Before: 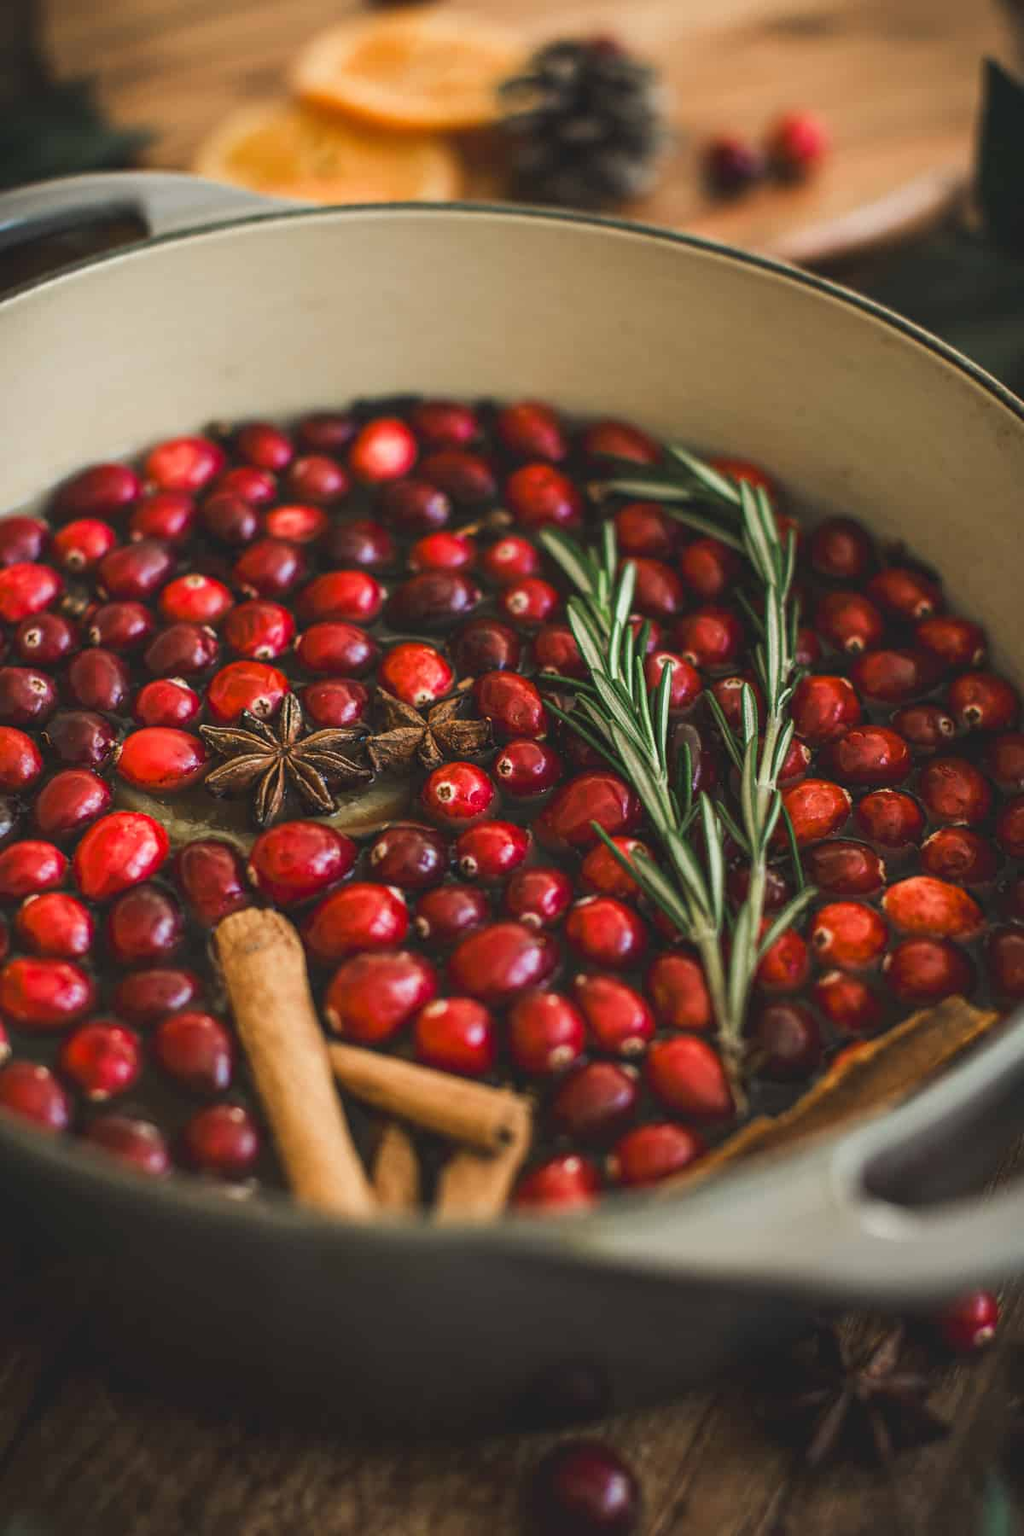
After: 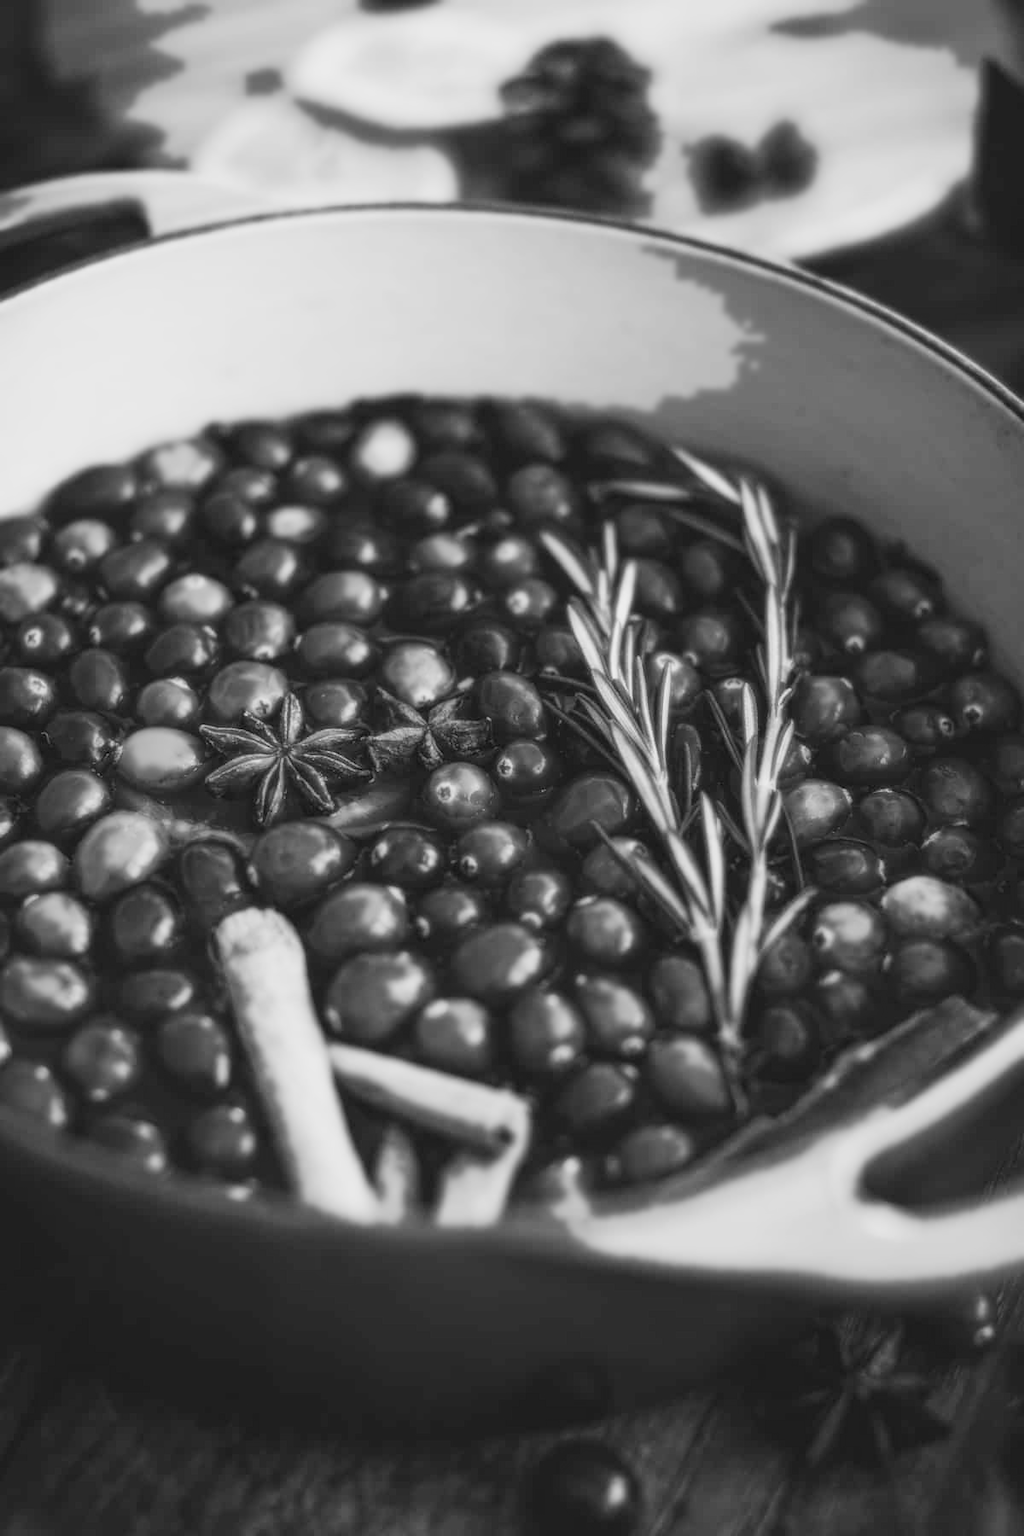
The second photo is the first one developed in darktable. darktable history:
bloom: size 0%, threshold 54.82%, strength 8.31%
monochrome: a -74.22, b 78.2
